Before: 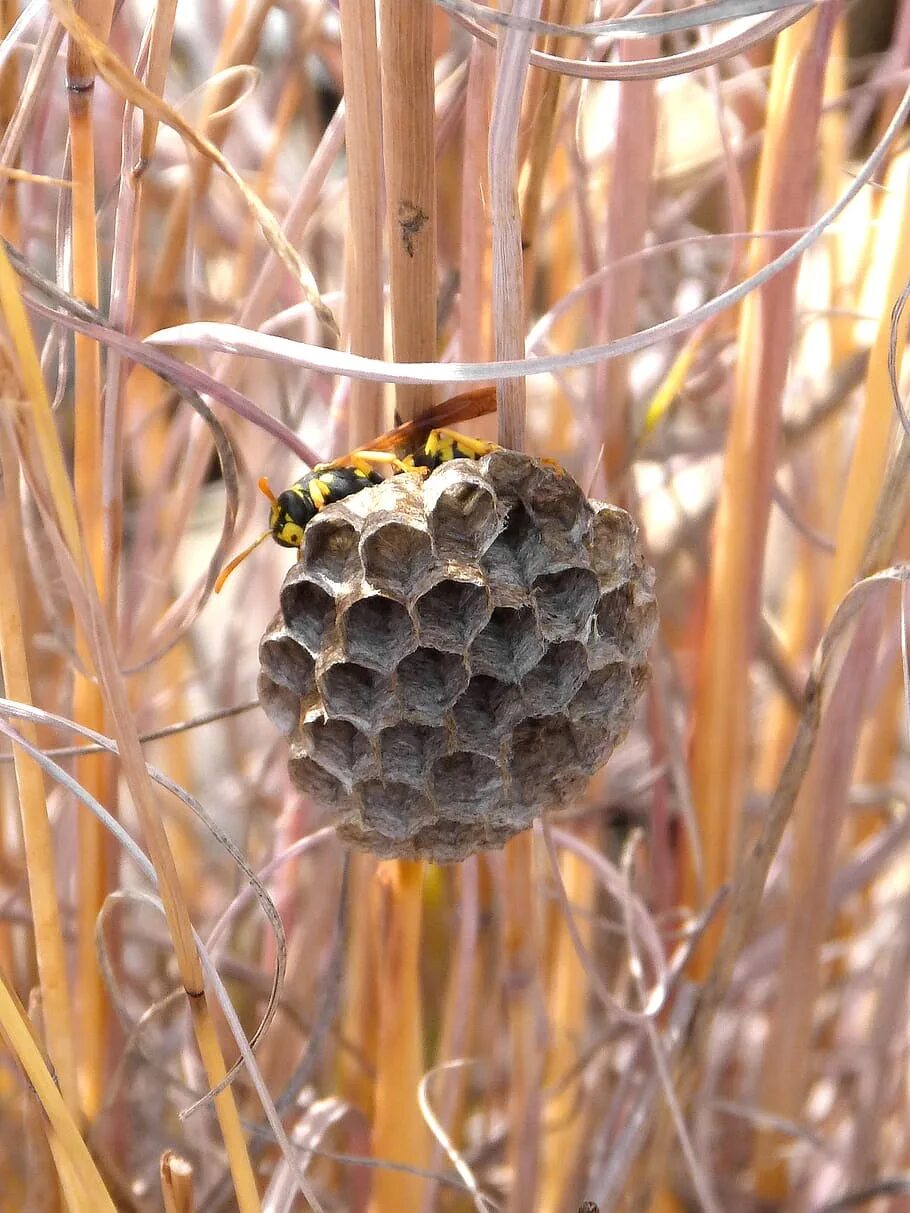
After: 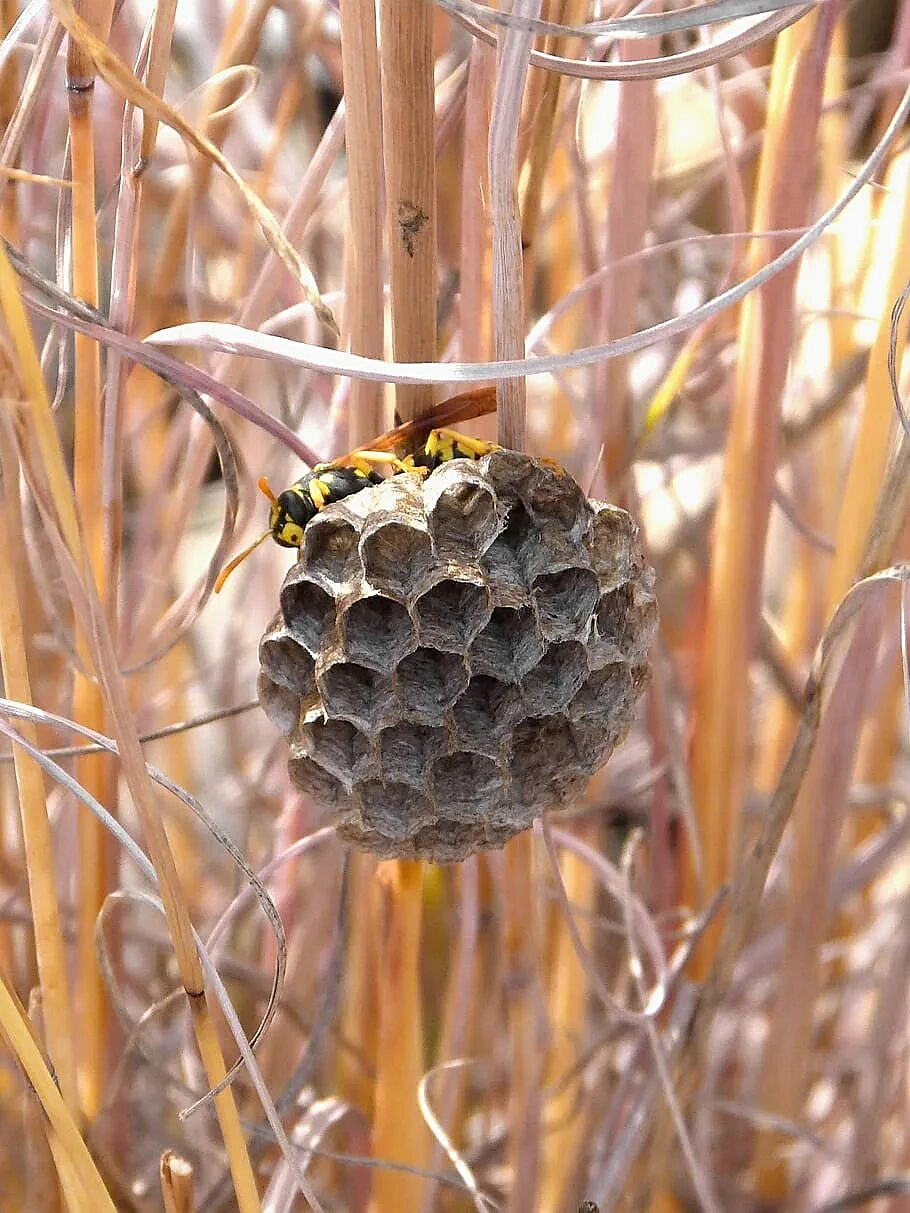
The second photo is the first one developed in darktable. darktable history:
exposure: exposure -0.06 EV, compensate exposure bias true, compensate highlight preservation false
sharpen: on, module defaults
